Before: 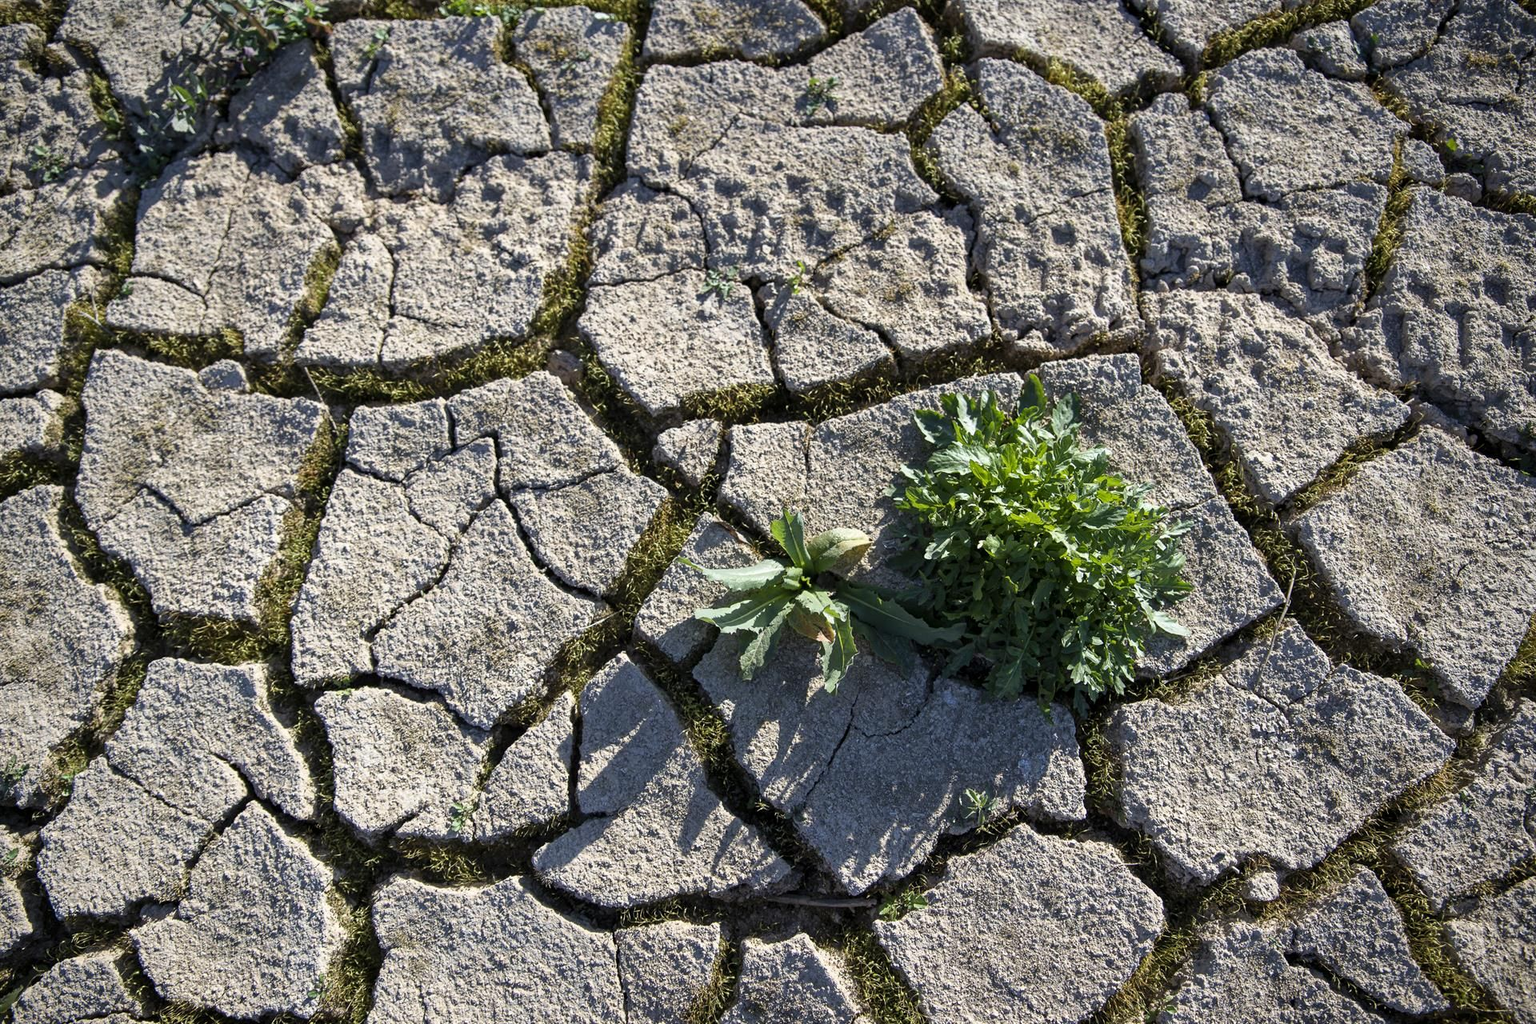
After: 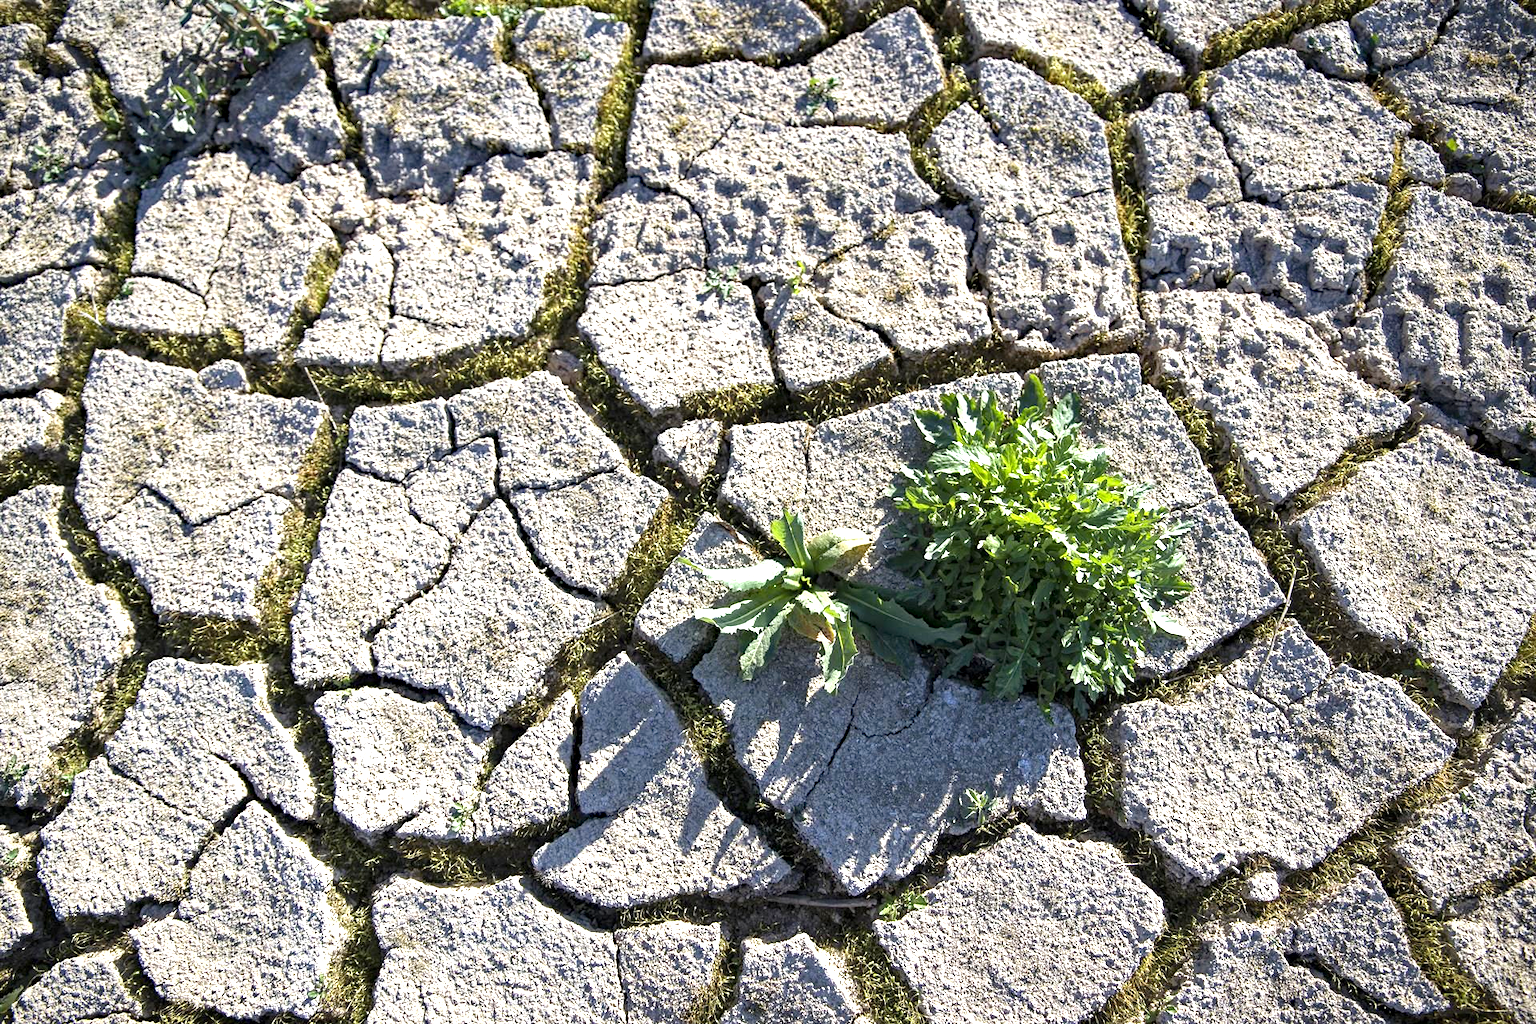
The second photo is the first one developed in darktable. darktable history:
exposure: black level correction 0, exposure 1.107 EV, compensate highlight preservation false
haze removal: strength 0.288, distance 0.248, compatibility mode true, adaptive false
